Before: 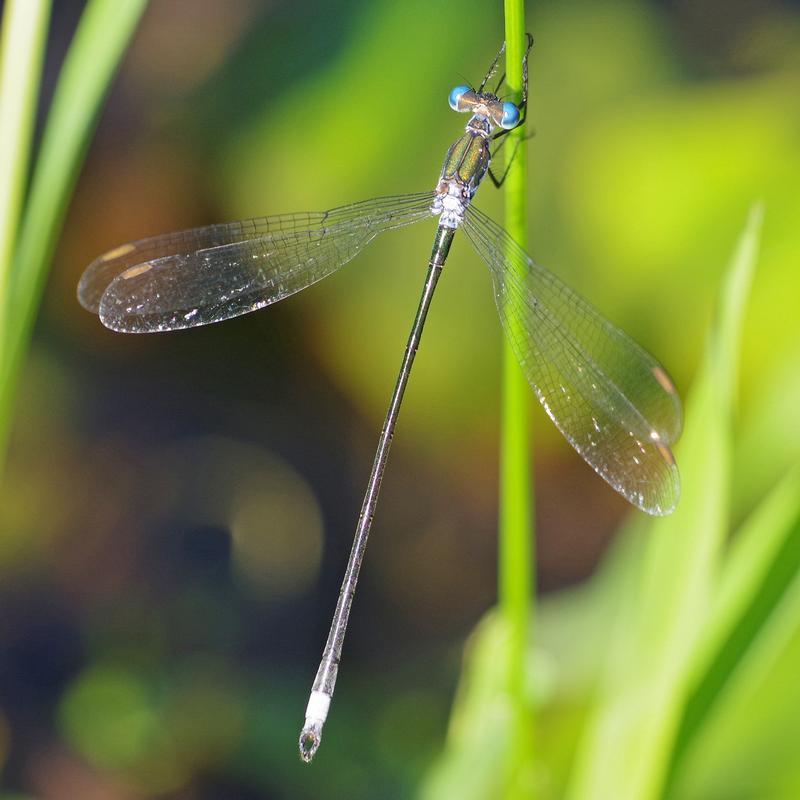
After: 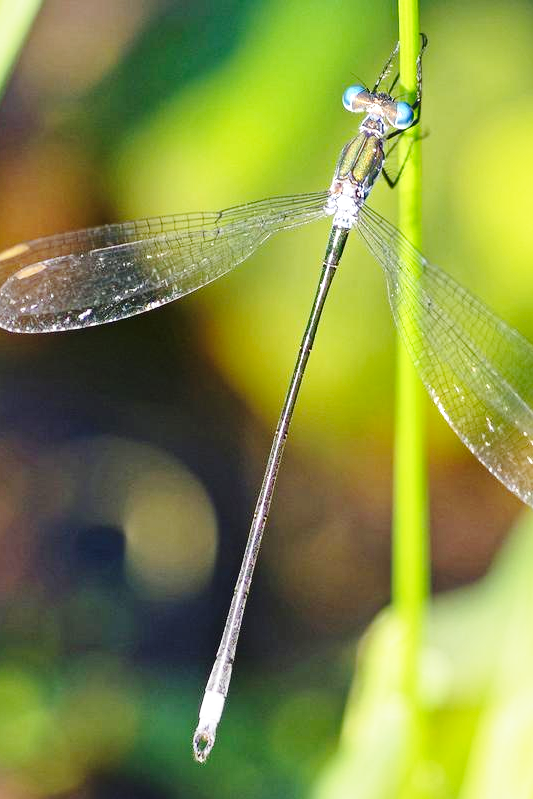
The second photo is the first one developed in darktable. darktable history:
base curve: curves: ch0 [(0, 0) (0.028, 0.03) (0.121, 0.232) (0.46, 0.748) (0.859, 0.968) (1, 1)], preserve colors none
local contrast: mode bilateral grid, contrast 20, coarseness 50, detail 130%, midtone range 0.2
crop and rotate: left 13.409%, right 19.924%
